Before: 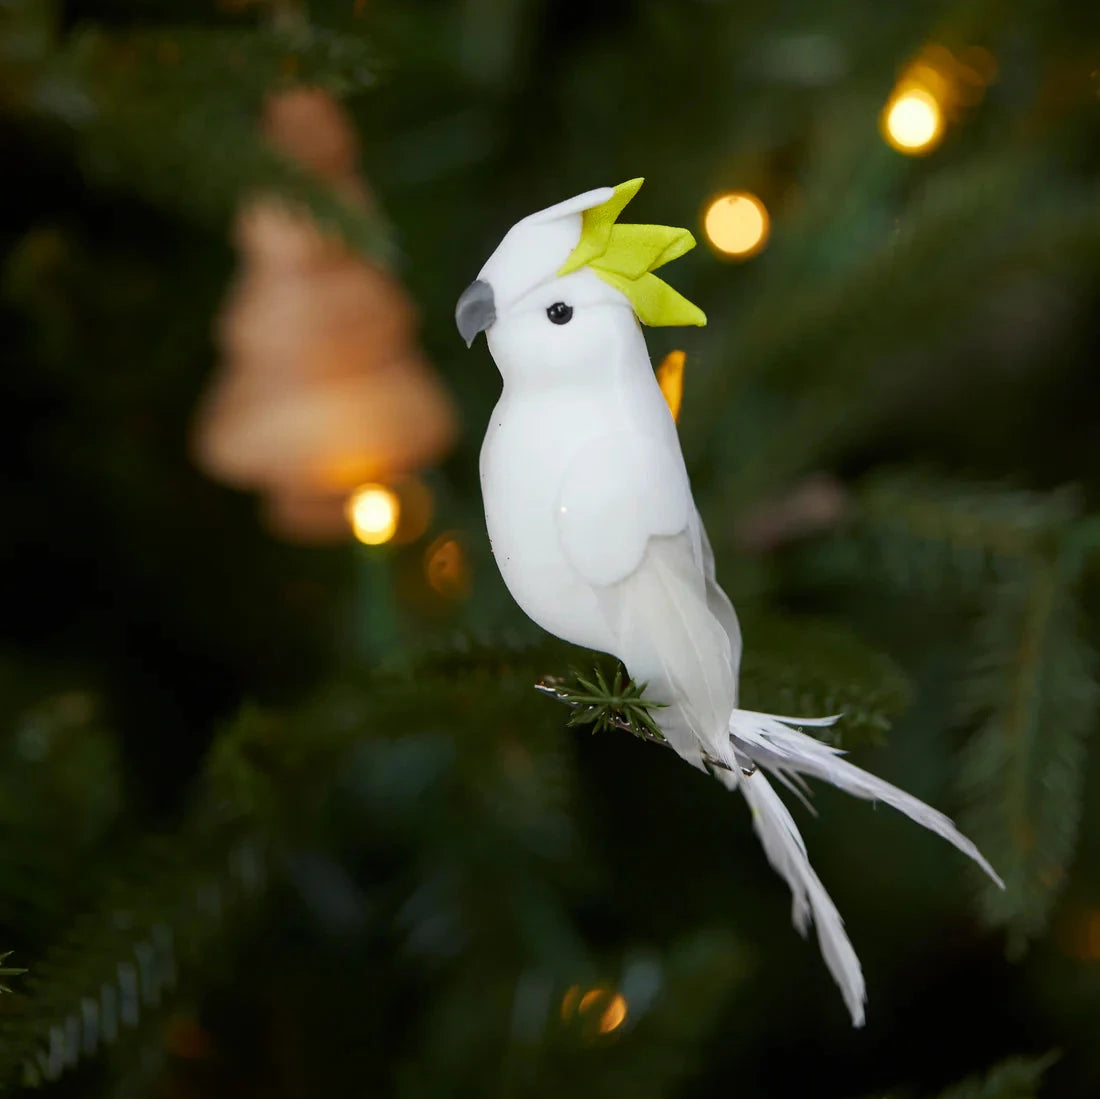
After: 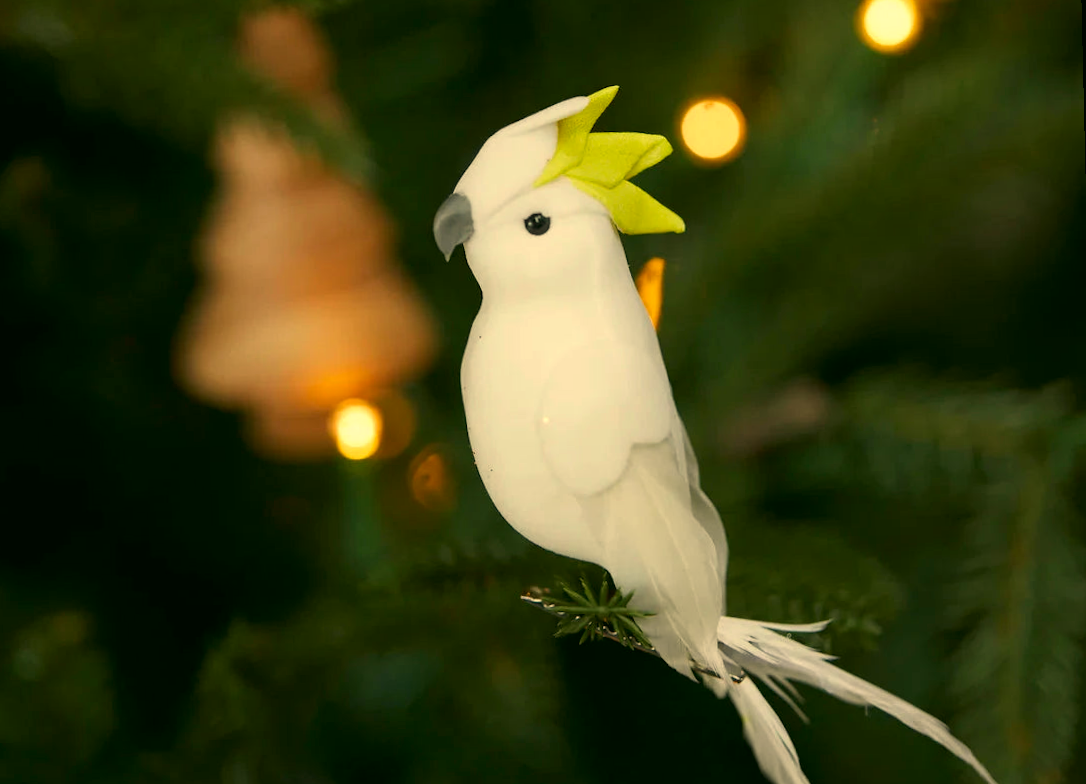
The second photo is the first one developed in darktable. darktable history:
rotate and perspective: rotation -1.32°, lens shift (horizontal) -0.031, crop left 0.015, crop right 0.985, crop top 0.047, crop bottom 0.982
color correction: highlights a* 4.02, highlights b* 4.98, shadows a* -7.55, shadows b* 4.98
white balance: red 1.08, blue 0.791
crop: left 0.387%, top 5.469%, bottom 19.809%
